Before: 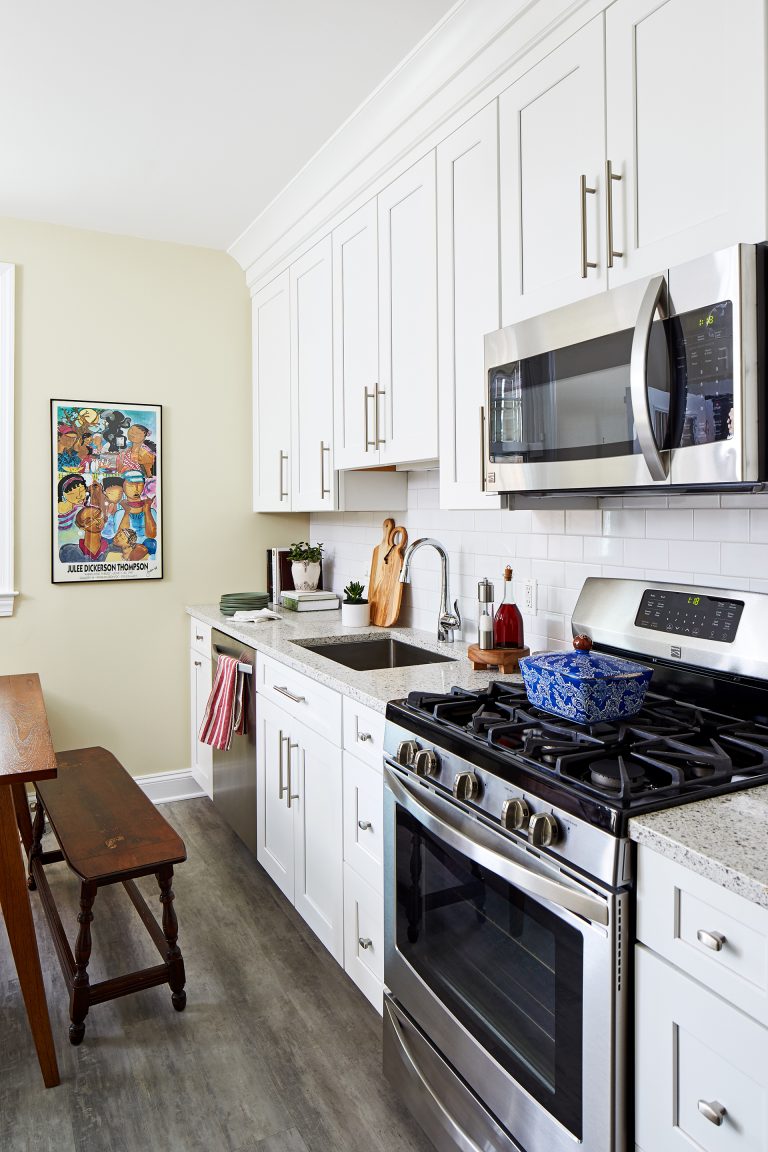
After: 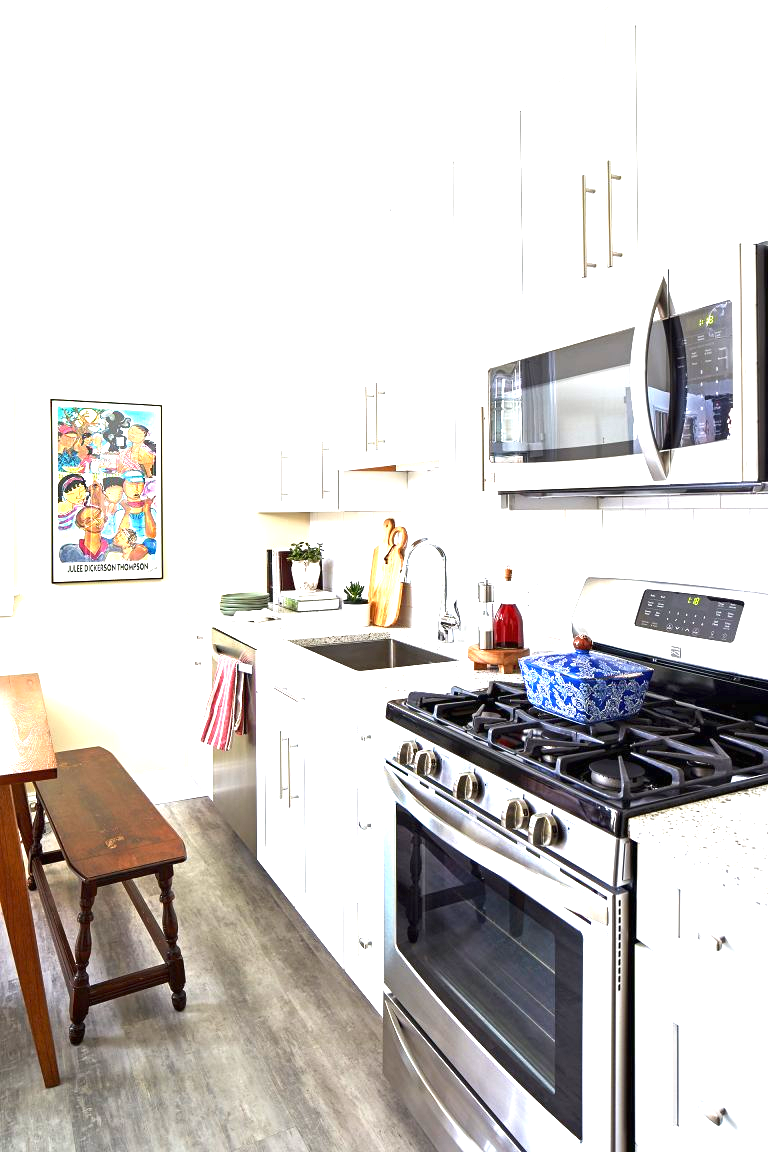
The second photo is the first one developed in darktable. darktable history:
exposure: black level correction 0, exposure 1.611 EV, compensate exposure bias true, compensate highlight preservation false
